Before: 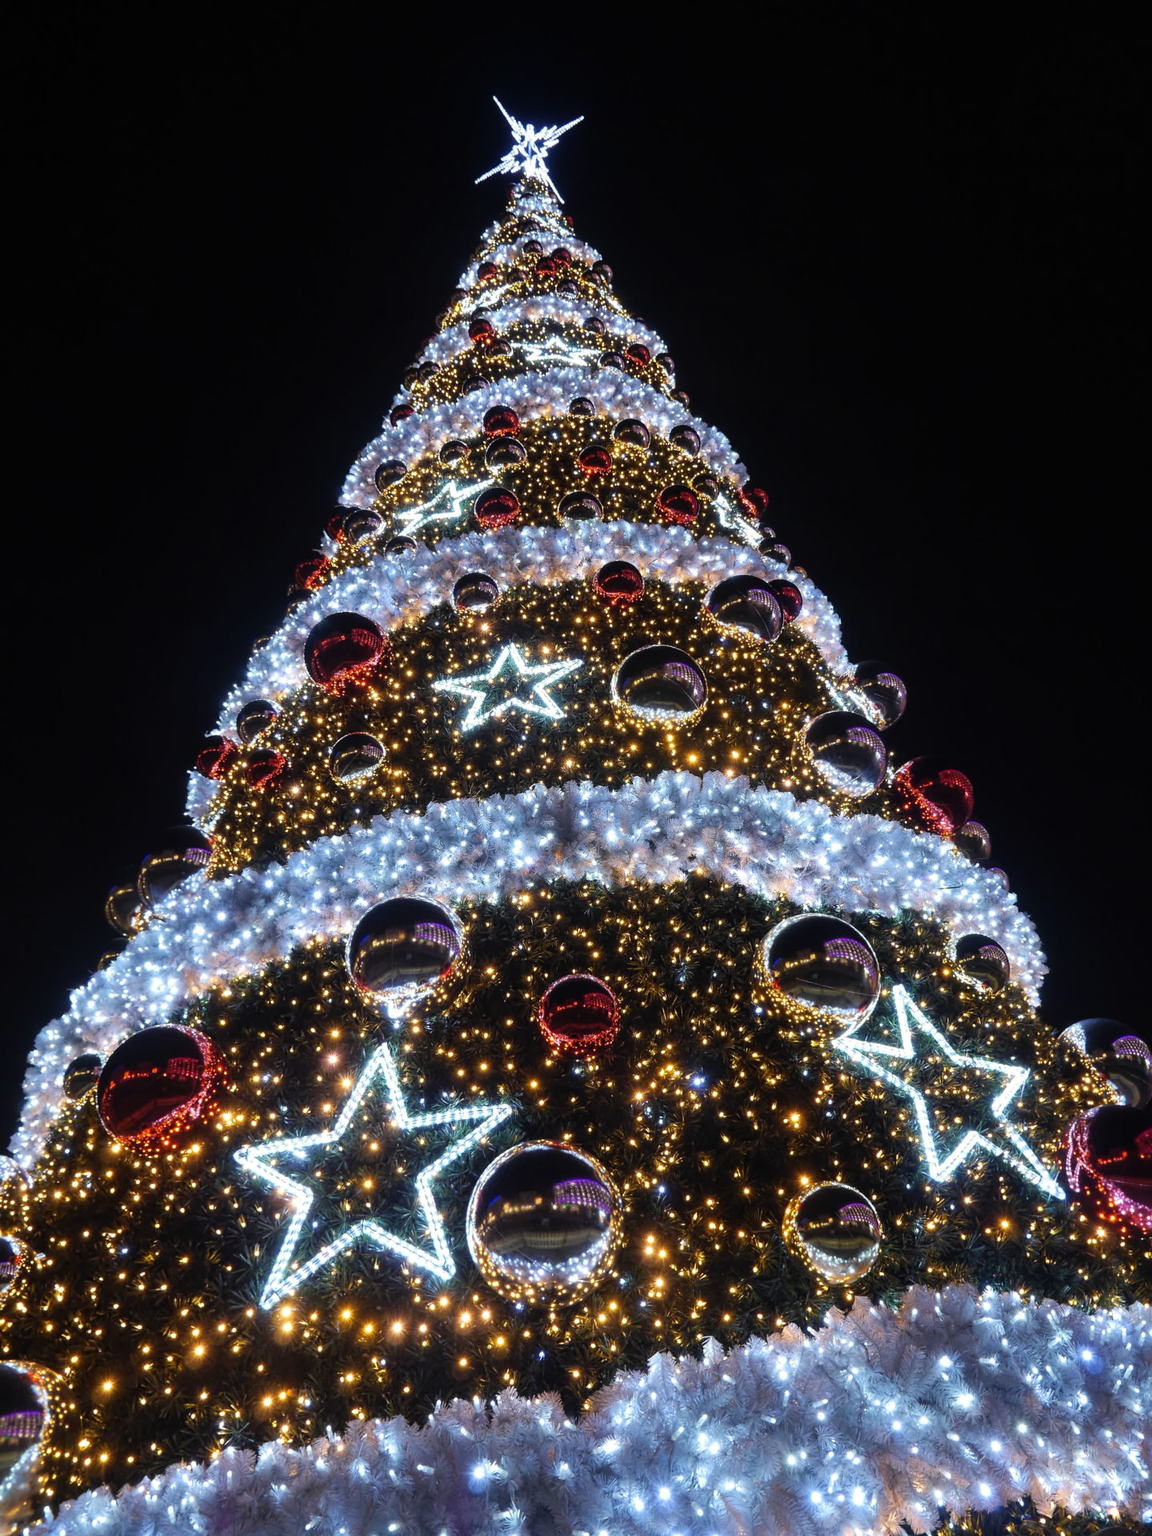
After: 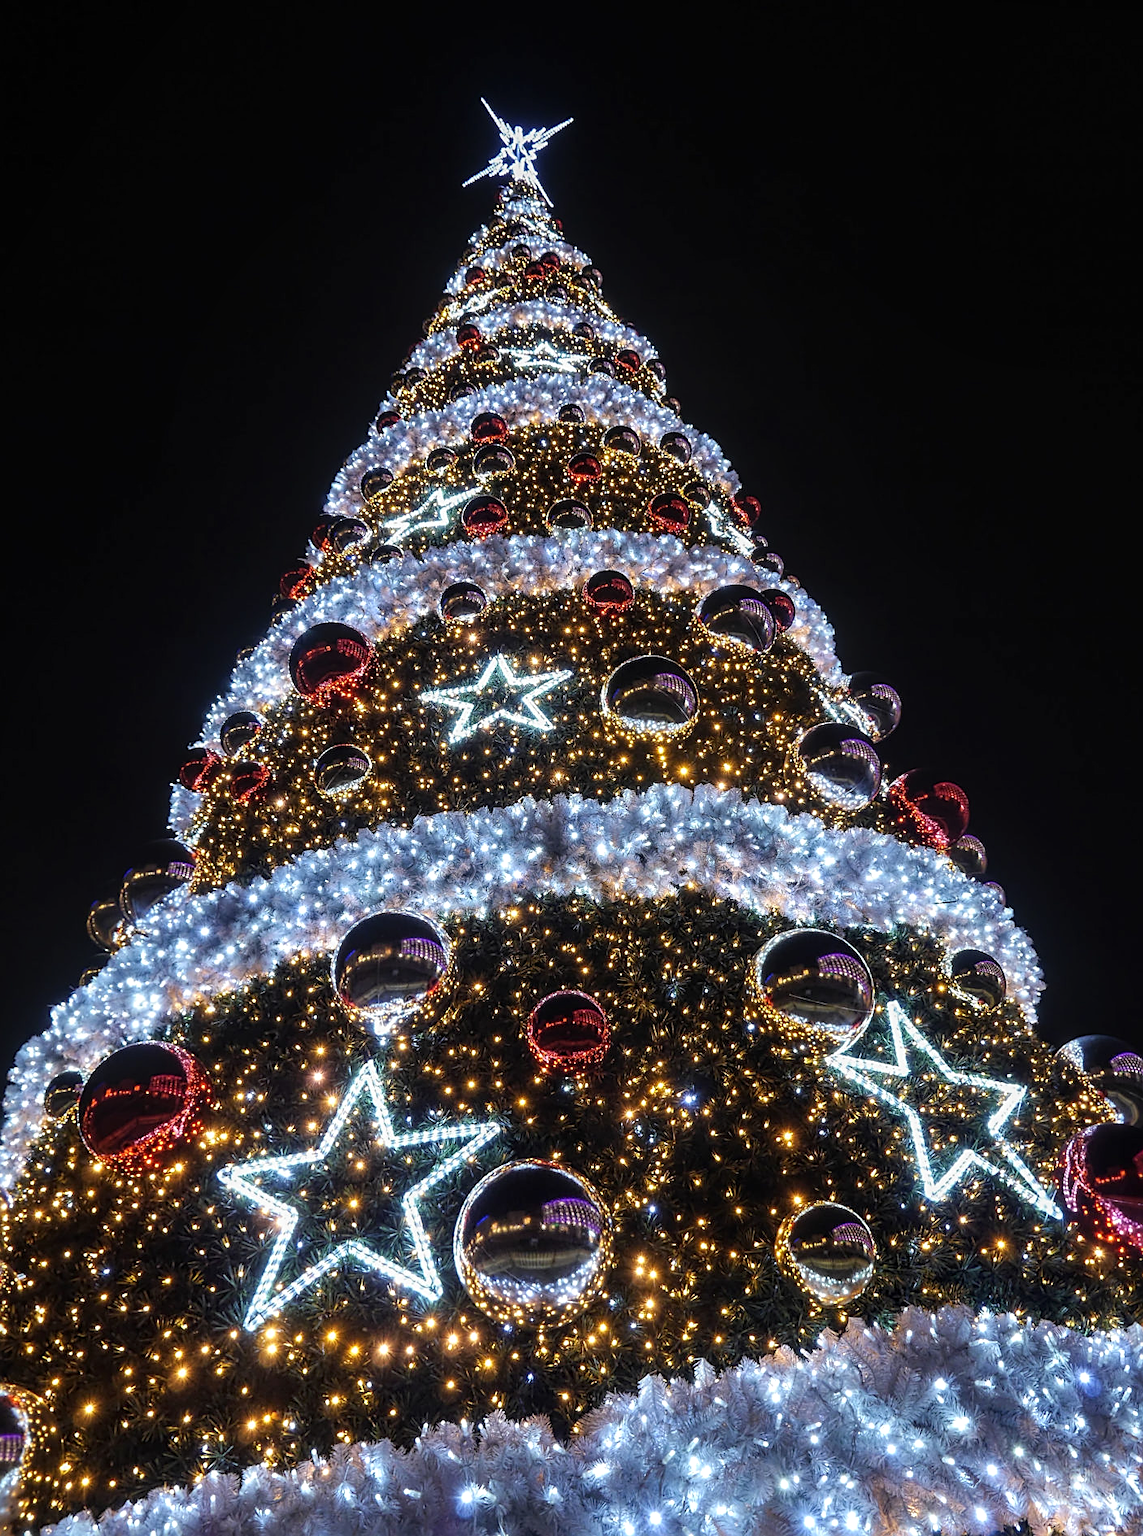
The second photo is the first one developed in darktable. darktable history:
crop and rotate: left 1.794%, right 0.551%, bottom 1.566%
local contrast: on, module defaults
sharpen: on, module defaults
